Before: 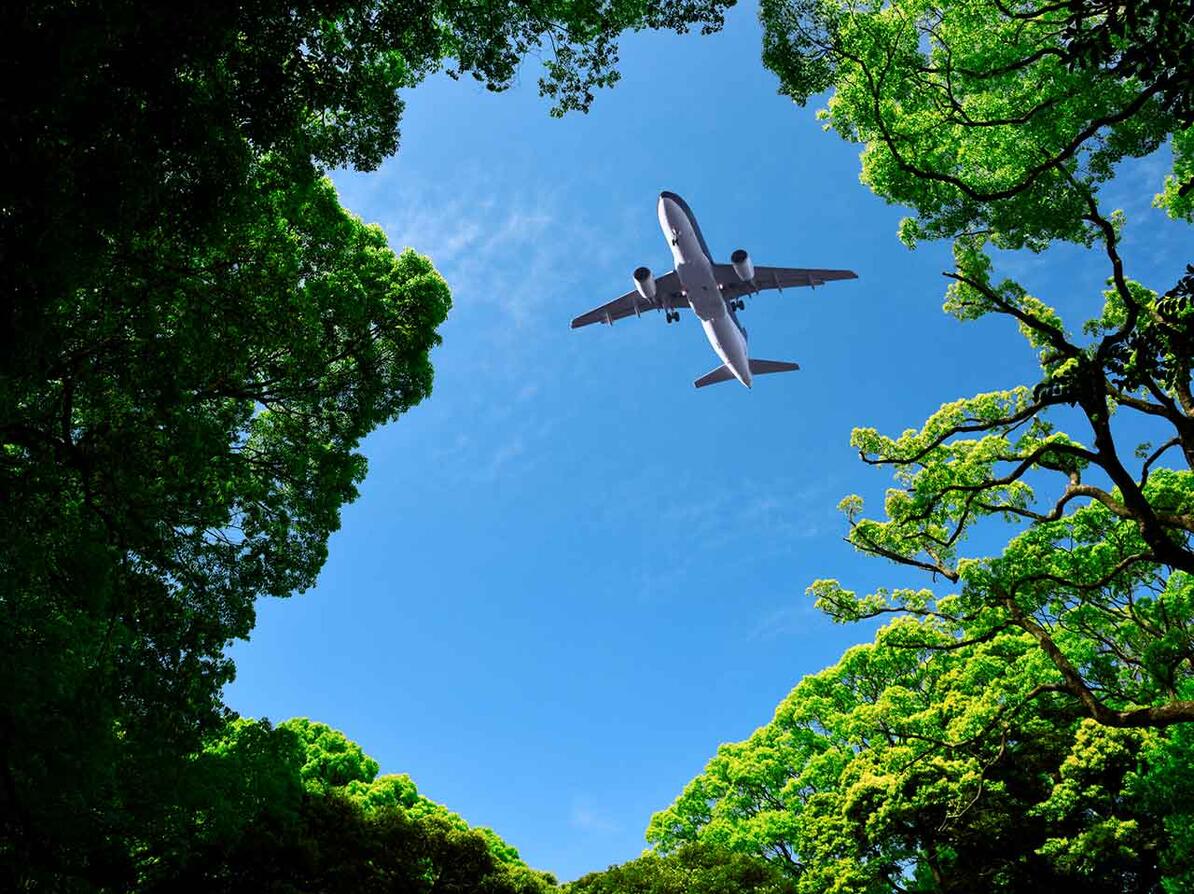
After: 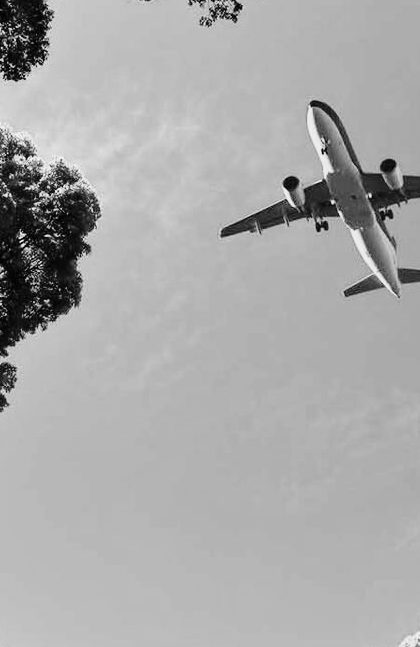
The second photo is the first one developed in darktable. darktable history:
base curve: curves: ch0 [(0, 0) (0.036, 0.025) (0.121, 0.166) (0.206, 0.329) (0.605, 0.79) (1, 1)], preserve colors none
monochrome: a -92.57, b 58.91
exposure: black level correction 0, exposure 0.2 EV, compensate exposure bias true, compensate highlight preservation false
crop and rotate: left 29.476%, top 10.214%, right 35.32%, bottom 17.333%
color zones: curves: ch1 [(0.25, 0.5) (0.747, 0.71)]
color correction: highlights a* -14.62, highlights b* -16.22, shadows a* 10.12, shadows b* 29.4
